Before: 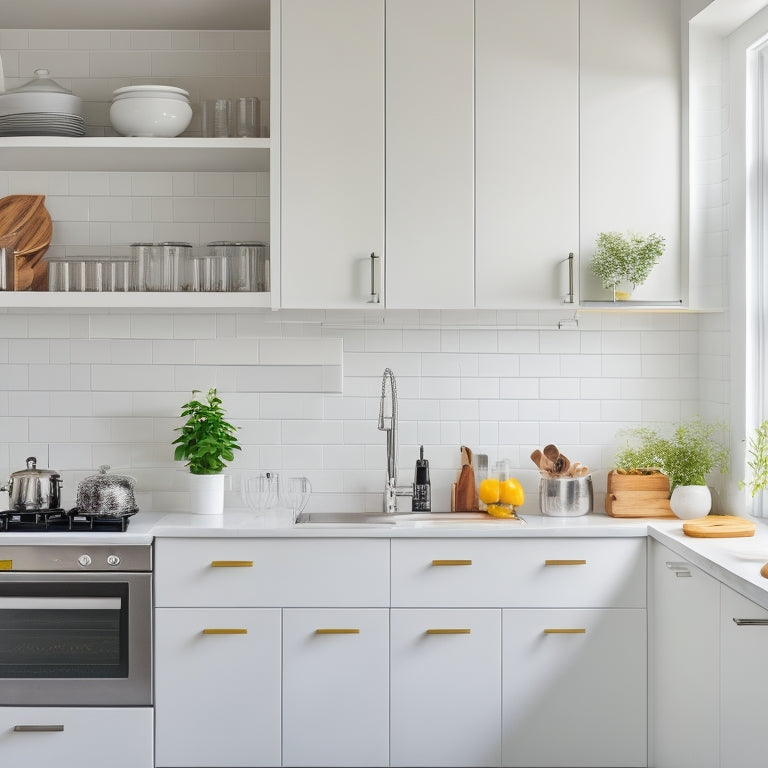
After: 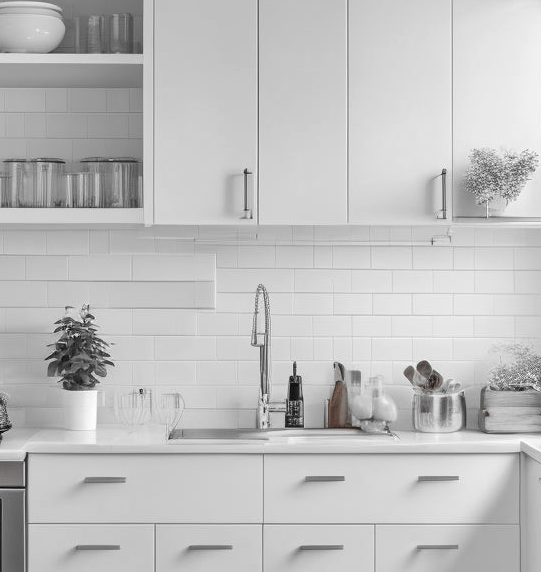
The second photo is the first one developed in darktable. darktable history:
local contrast: highlights 101%, shadows 98%, detail 119%, midtone range 0.2
color zones: curves: ch1 [(0, 0.006) (0.094, 0.285) (0.171, 0.001) (0.429, 0.001) (0.571, 0.003) (0.714, 0.004) (0.857, 0.004) (1, 0.006)]
crop and rotate: left 16.621%, top 10.978%, right 12.85%, bottom 14.485%
